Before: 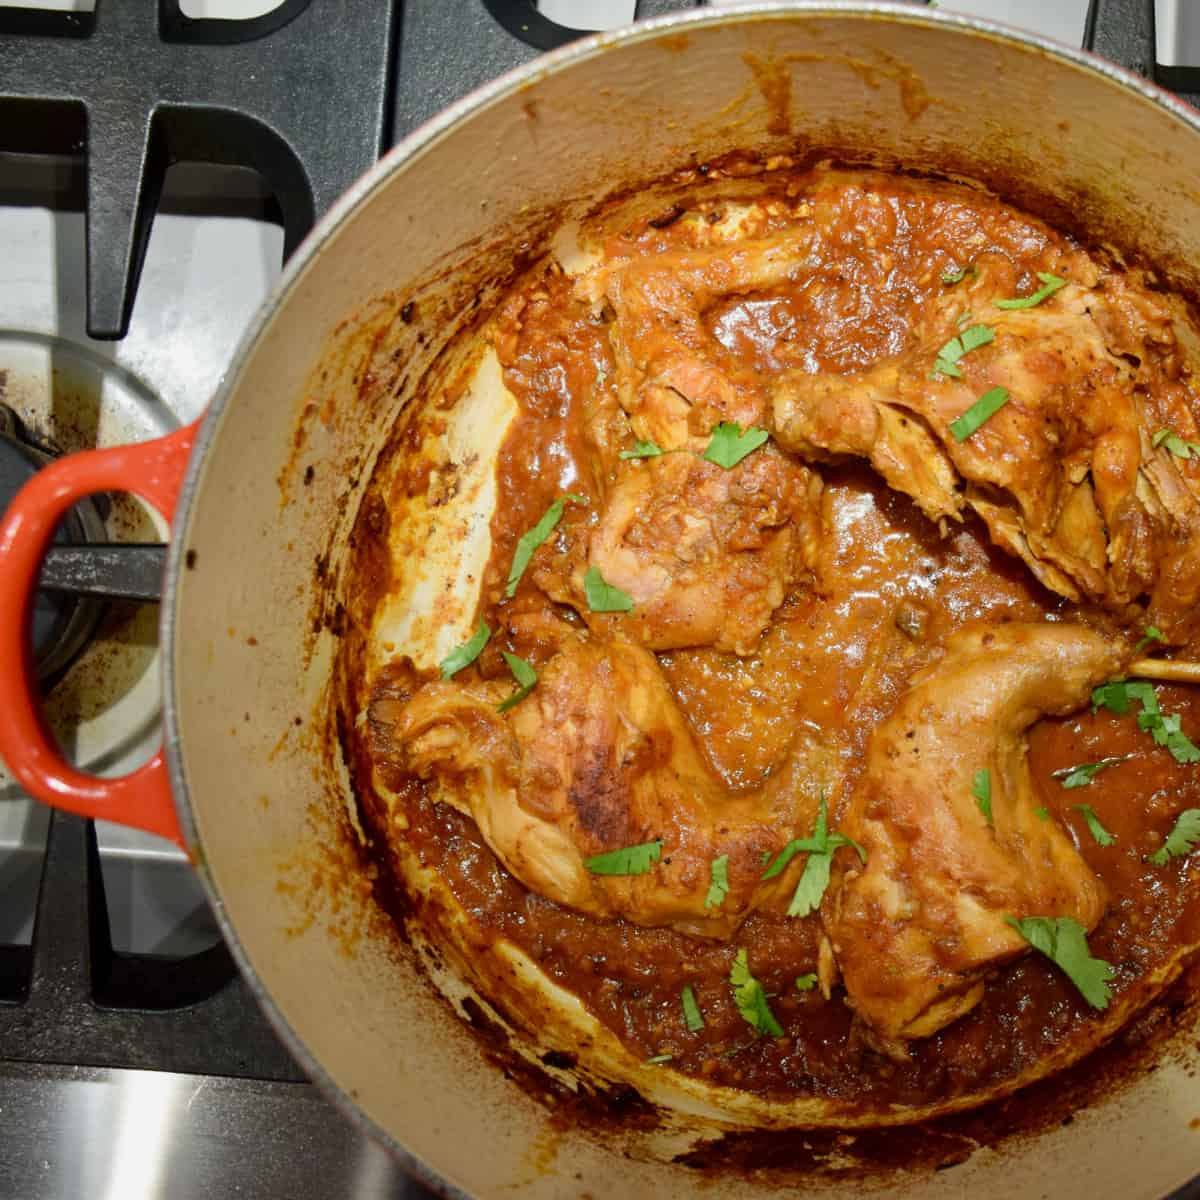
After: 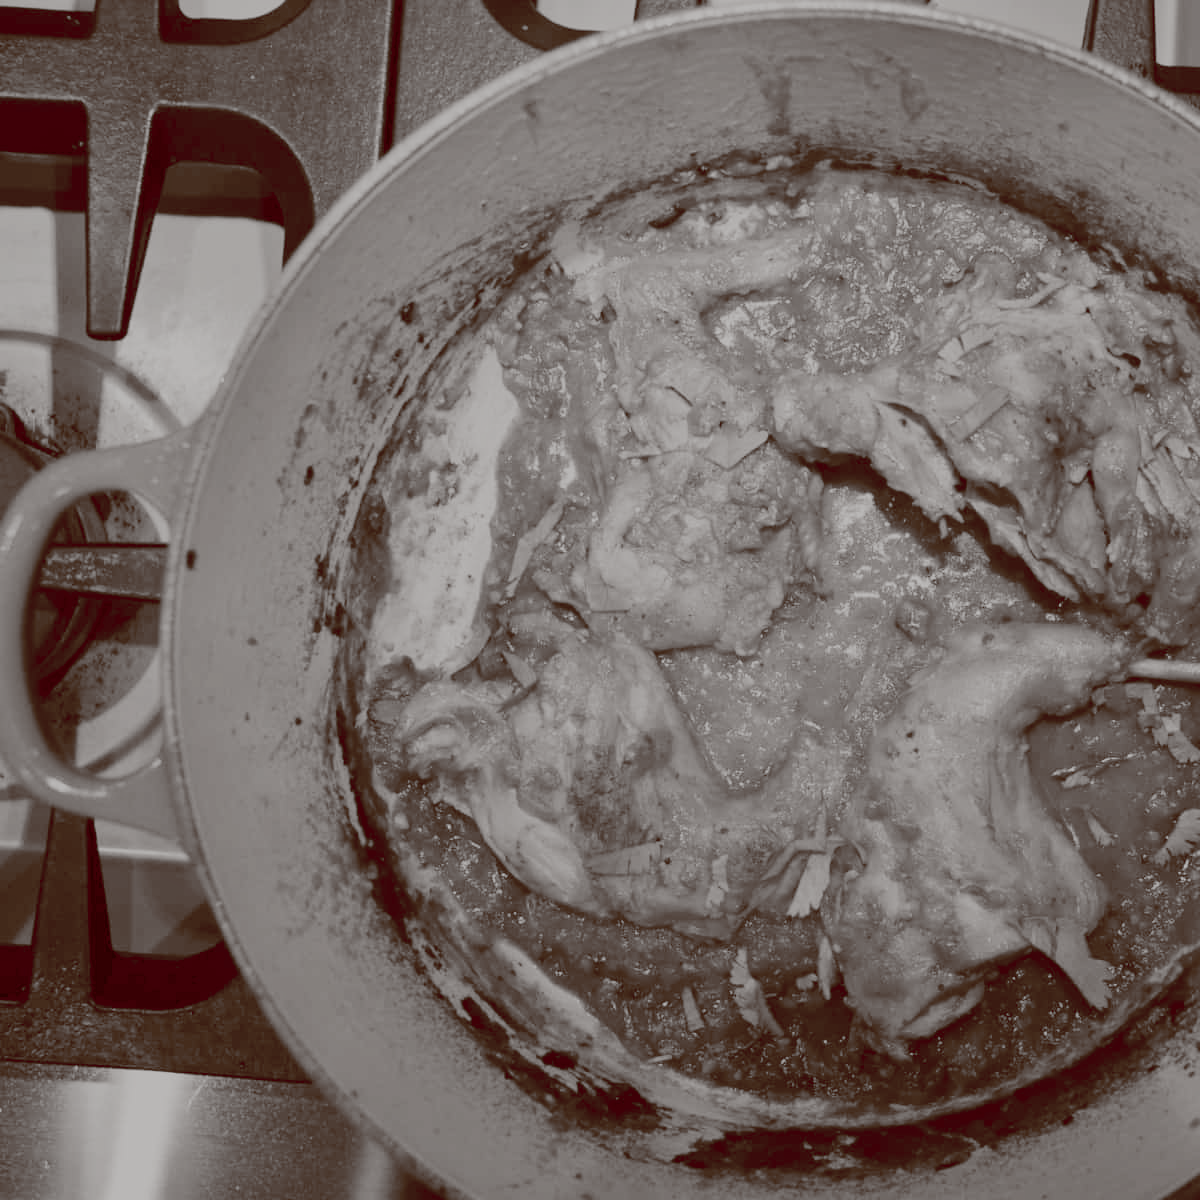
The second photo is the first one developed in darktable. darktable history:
color balance rgb: shadows lift › luminance 1%, shadows lift › chroma 0.2%, shadows lift › hue 20°, power › luminance 1%, power › chroma 0.4%, power › hue 34°, highlights gain › luminance 0.8%, highlights gain › chroma 0.4%, highlights gain › hue 44°, global offset › chroma 0.4%, global offset › hue 34°, white fulcrum 0.08 EV, linear chroma grading › shadows -7%, linear chroma grading › highlights -7%, linear chroma grading › global chroma -10%, linear chroma grading › mid-tones -8%, perceptual saturation grading › global saturation -28%, perceptual saturation grading › highlights -20%, perceptual saturation grading › mid-tones -24%, perceptual saturation grading › shadows -24%, perceptual brilliance grading › global brilliance -1%, perceptual brilliance grading › highlights -1%, perceptual brilliance grading › mid-tones -1%, perceptual brilliance grading › shadows -1%, global vibrance -17%, contrast -6%
color equalizer: saturation › red 0.22, saturation › orange 0.24, saturation › yellow 0.26, saturation › green 0.22, saturation › cyan 0.18, saturation › blue 0.18, saturation › lavender 0.22, saturation › magenta 0.22, brightness › green 0.98, brightness › cyan 0.98, brightness › blue 0.98
sigmoid: contrast 1.05, skew -0.15
tone equalizer: -7 EV 0.18 EV, -6 EV 0.12 EV, -5 EV 0.08 EV, -4 EV 0.04 EV, -2 EV -0.02 EV, -1 EV -0.04 EV, +0 EV -0.06 EV, luminance estimator HSV value / RGB max
